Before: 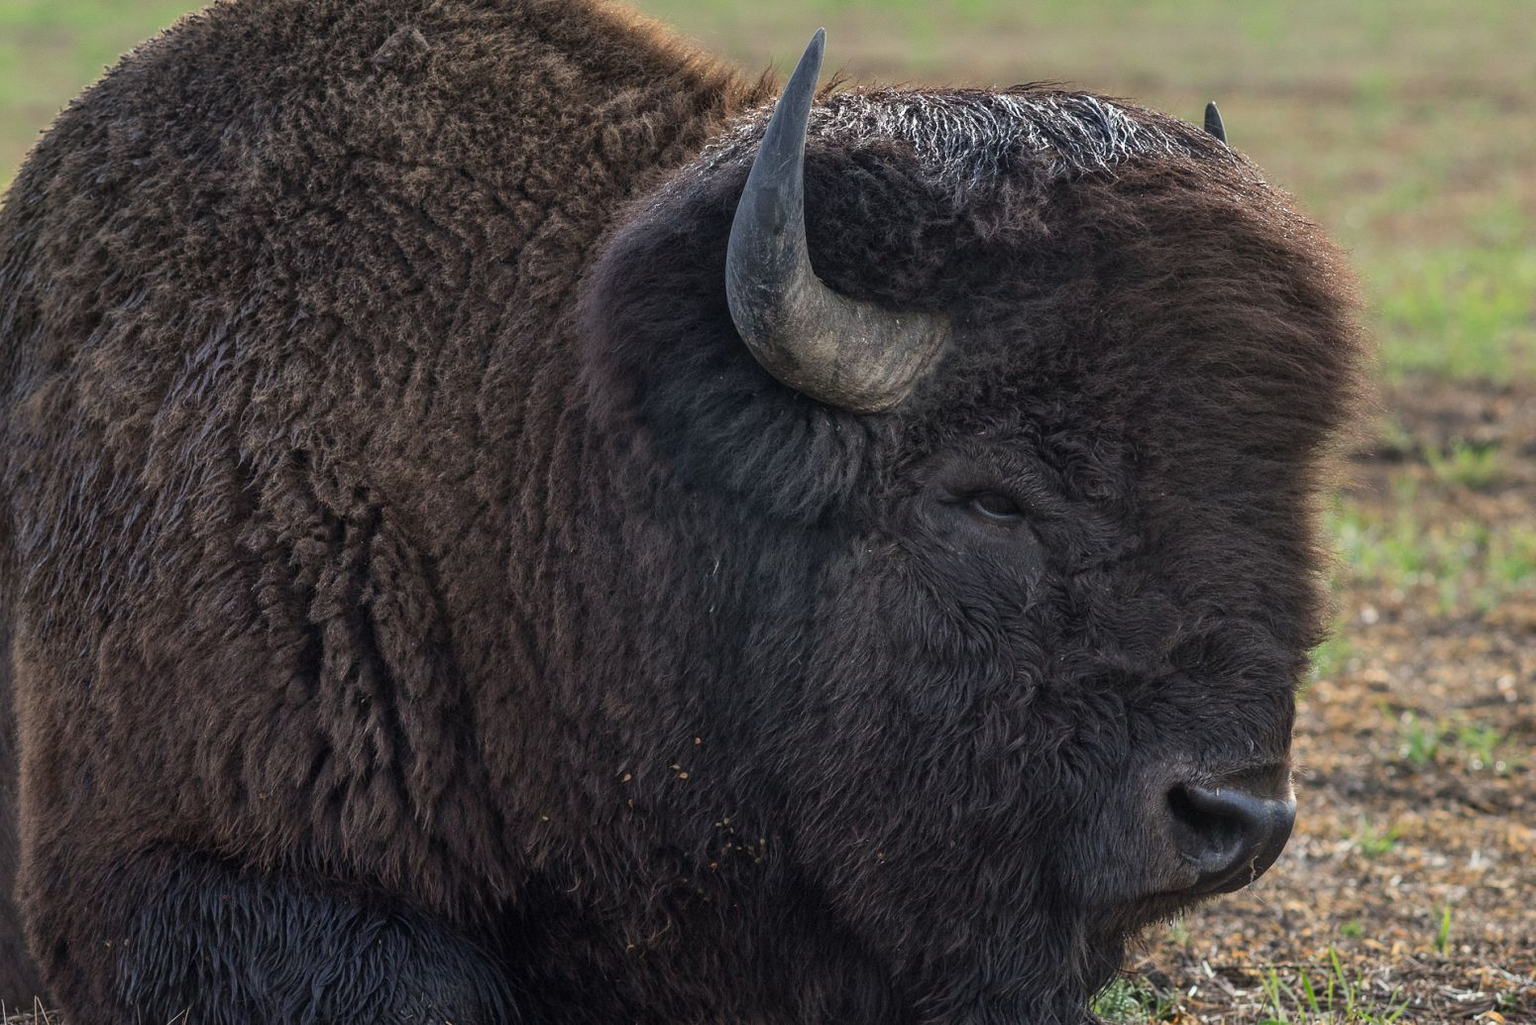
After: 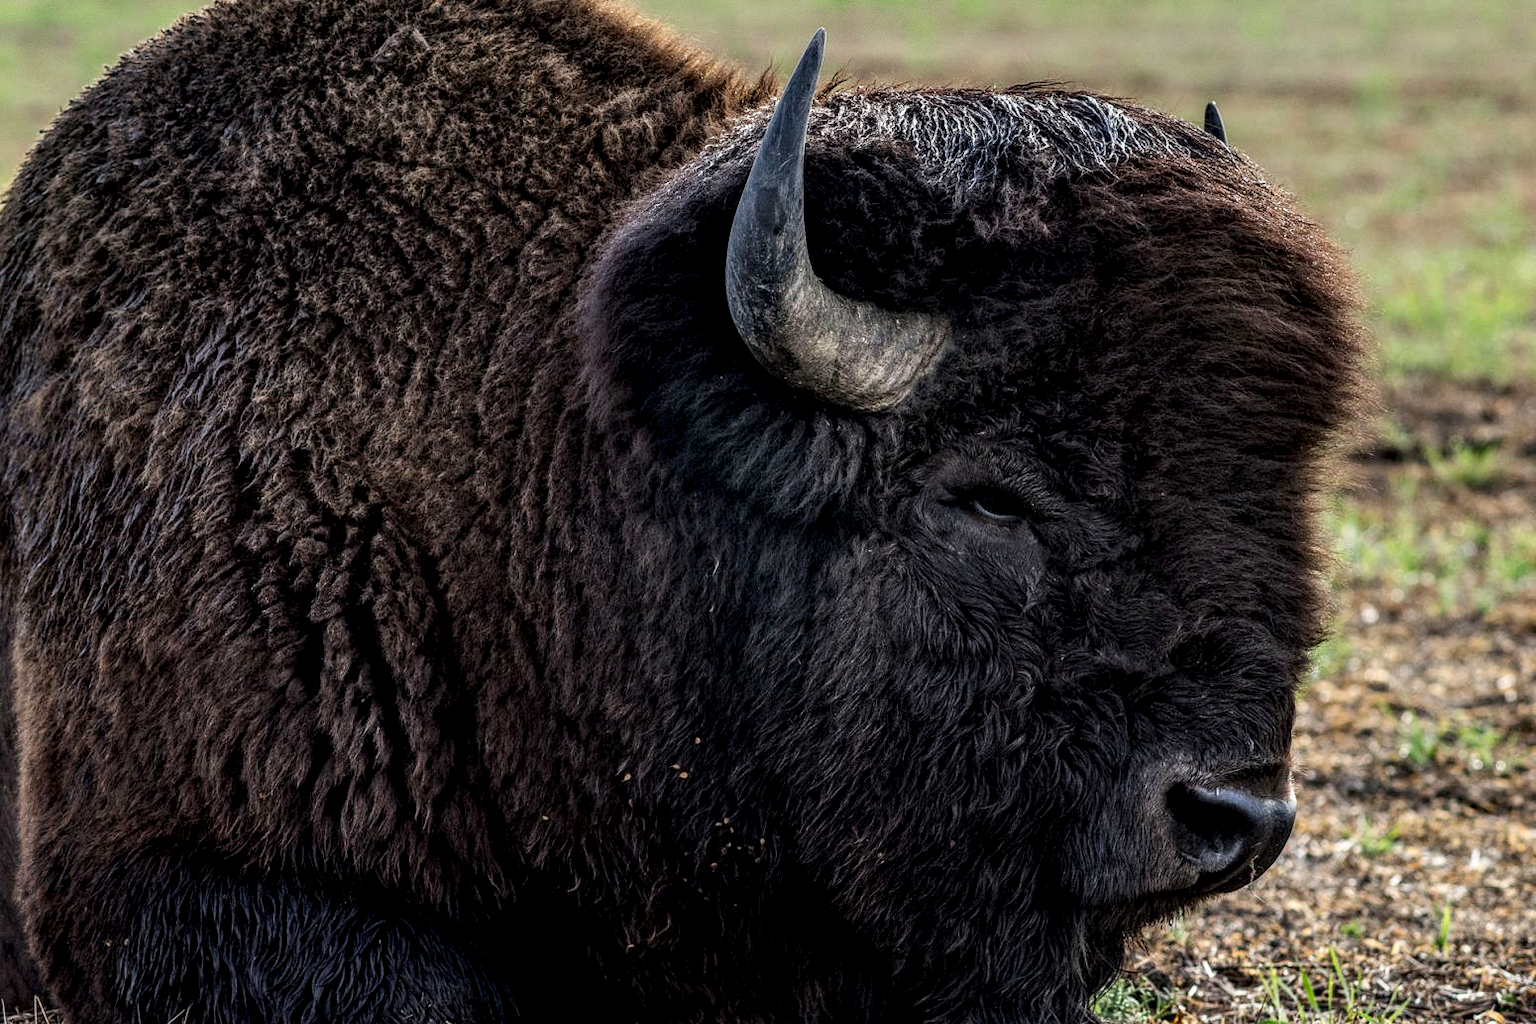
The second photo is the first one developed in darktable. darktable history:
filmic rgb: black relative exposure -16 EV, white relative exposure 5.3 EV, hardness 5.92, contrast 1.261, add noise in highlights 0.002, preserve chrominance no, color science v3 (2019), use custom middle-gray values true, contrast in highlights soft
local contrast: detail 154%
